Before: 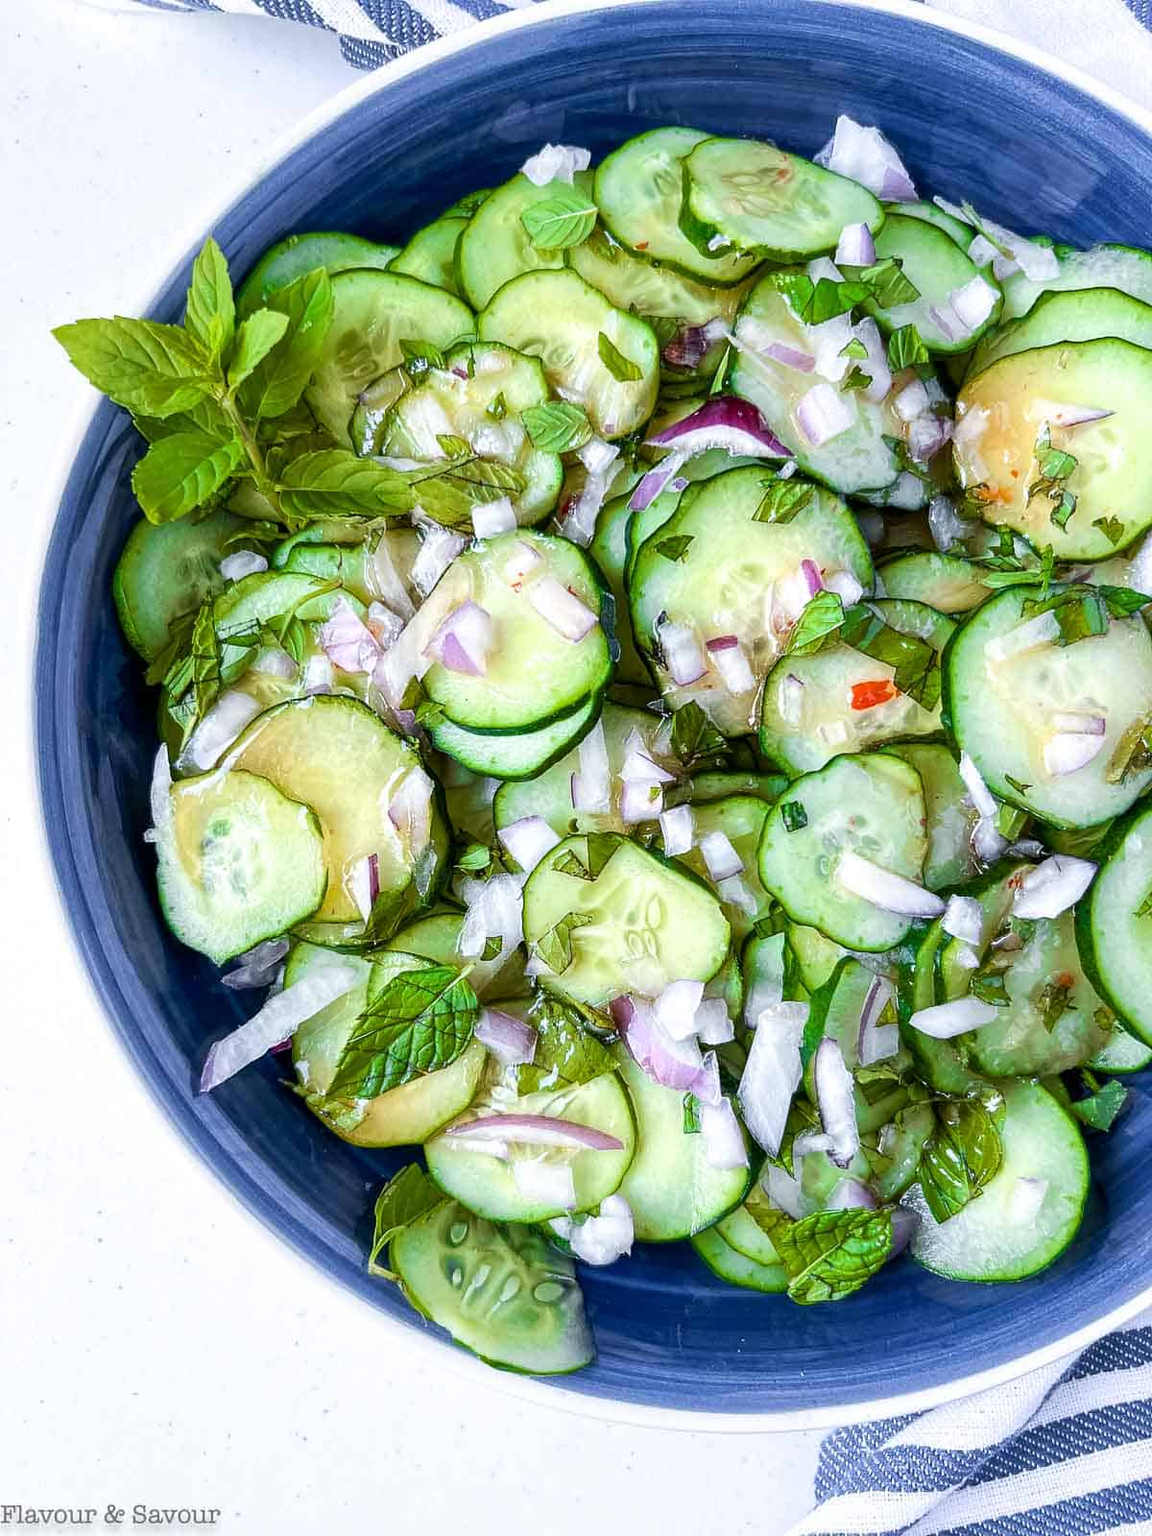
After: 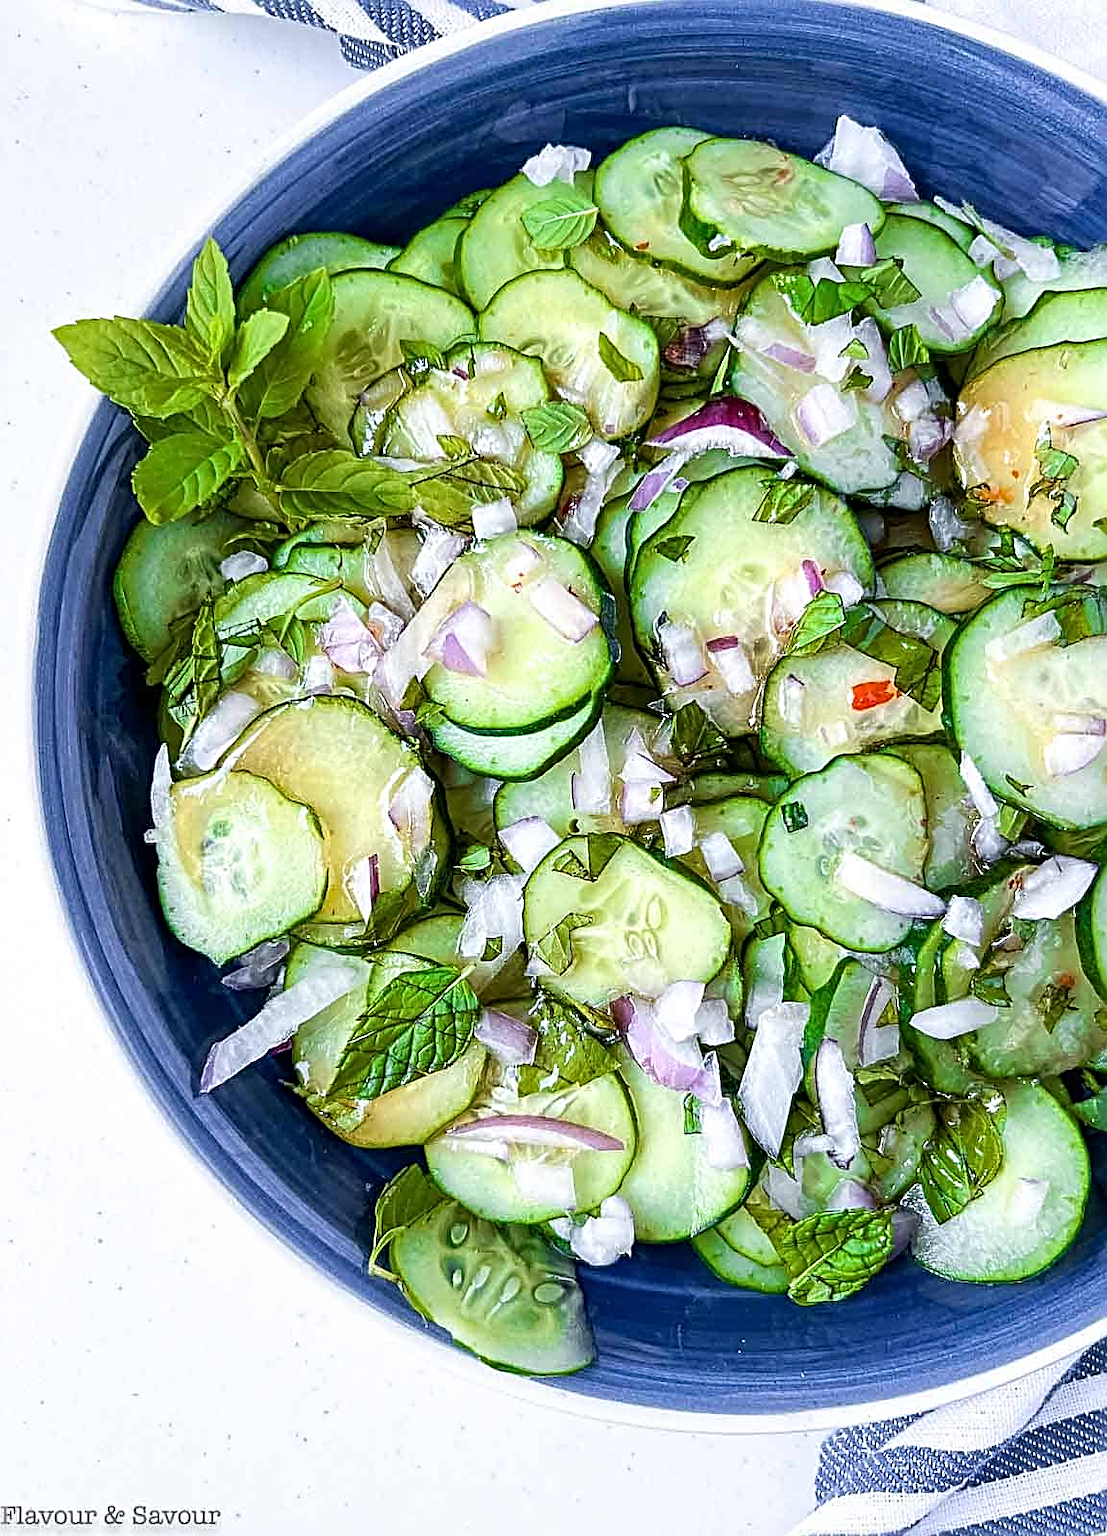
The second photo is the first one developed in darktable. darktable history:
crop: right 3.904%, bottom 0.02%
sharpen: radius 3.057, amount 0.767
